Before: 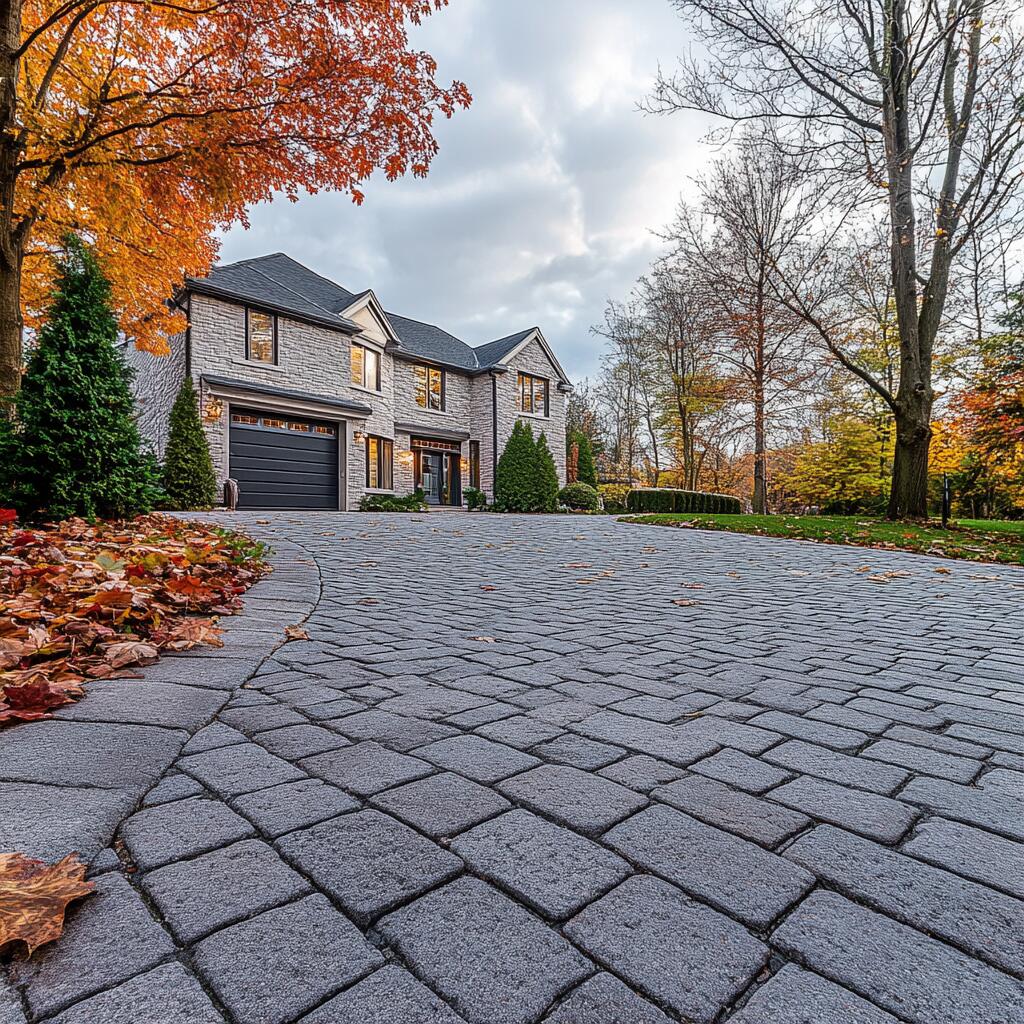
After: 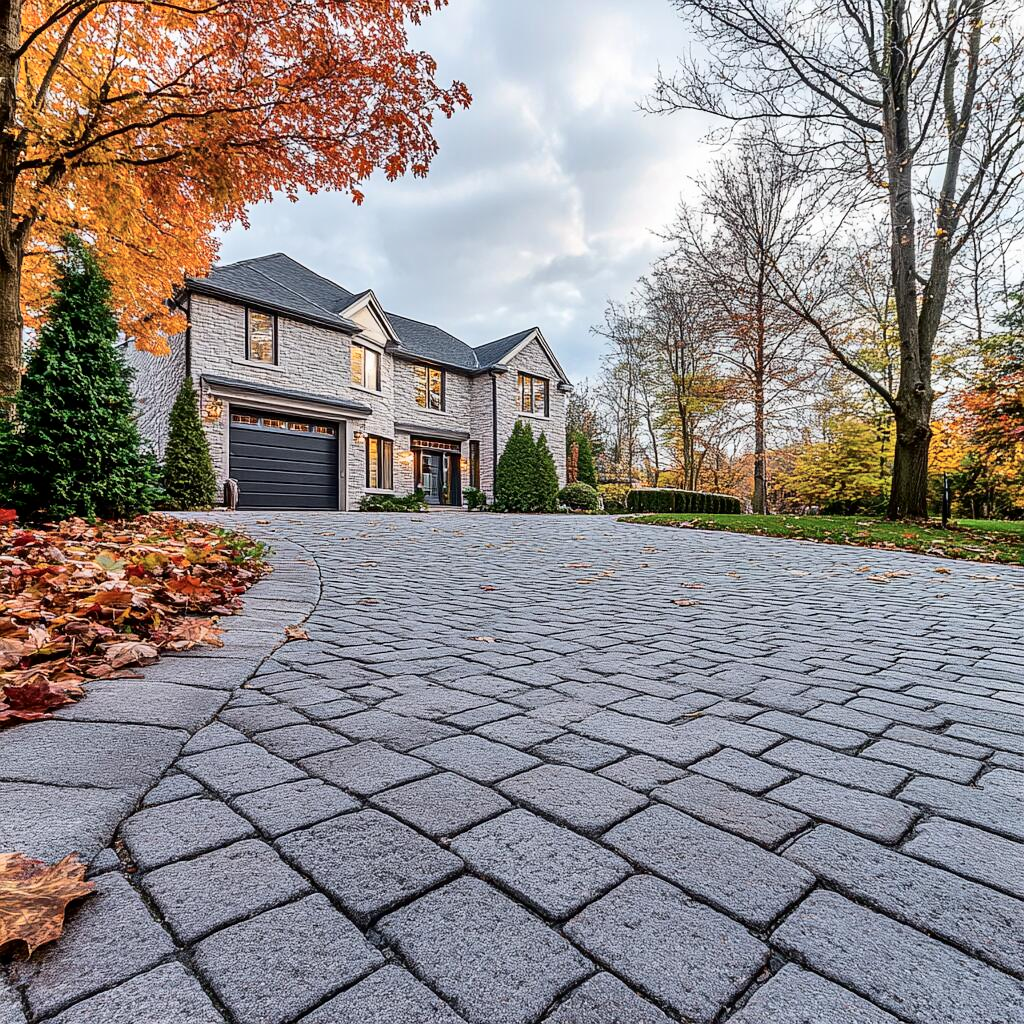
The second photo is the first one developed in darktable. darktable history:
shadows and highlights: highlights color adjustment 41.77%, low approximation 0.01, soften with gaussian
tone curve: curves: ch0 [(0, 0) (0.004, 0.001) (0.133, 0.112) (0.325, 0.362) (0.832, 0.893) (1, 1)], color space Lab, independent channels, preserve colors none
